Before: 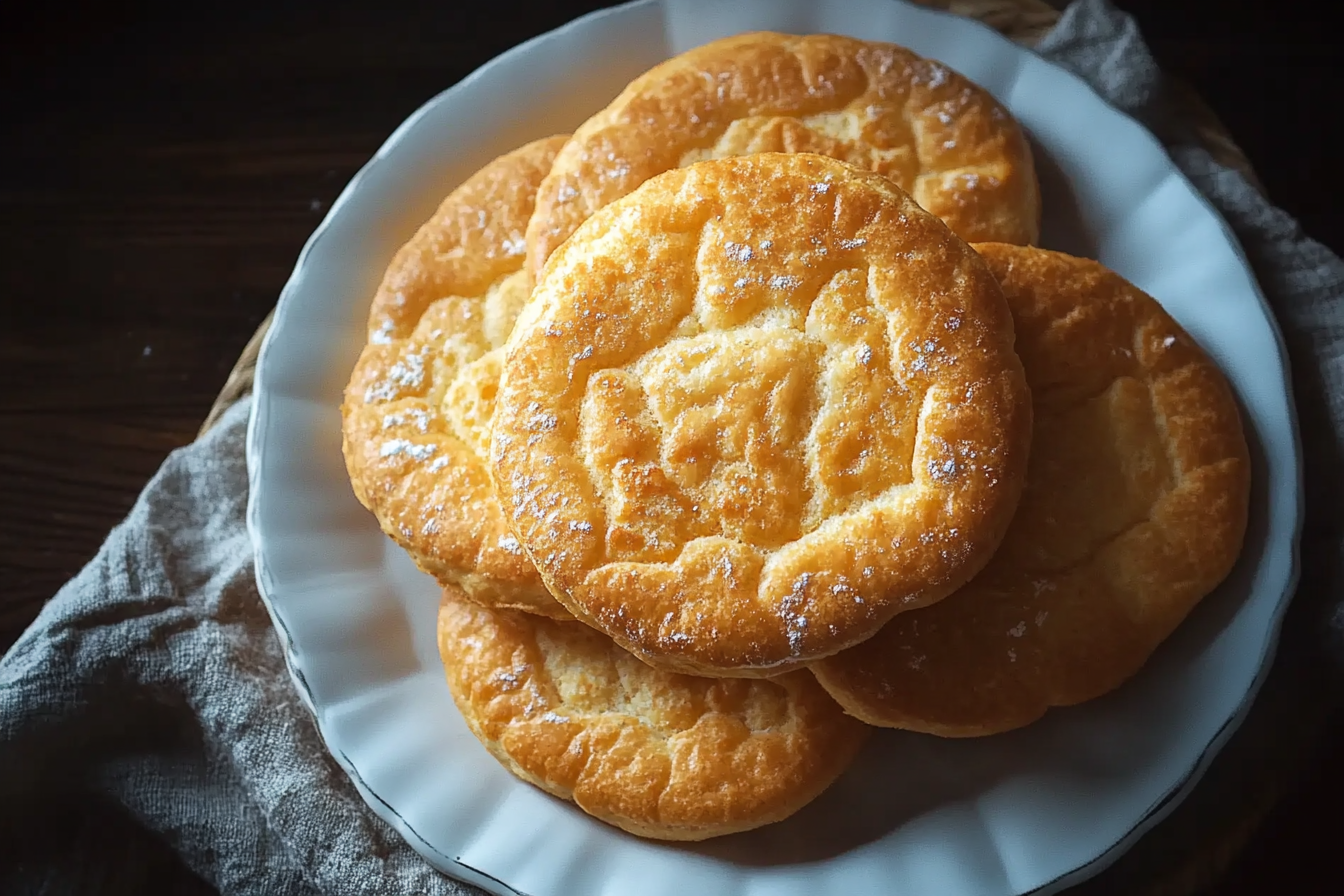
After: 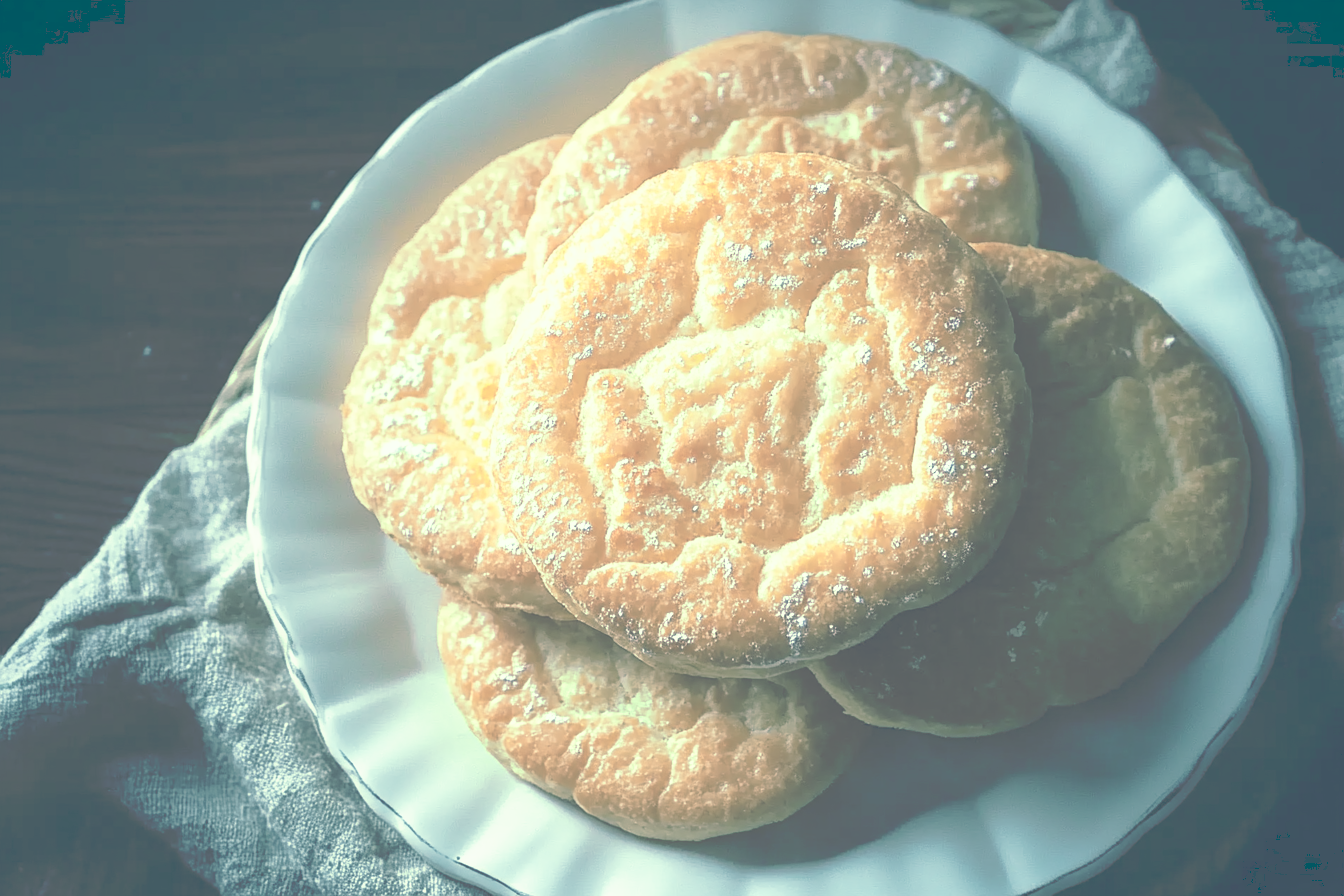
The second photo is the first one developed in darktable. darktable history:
tone curve: curves: ch0 [(0, 0) (0.003, 0.326) (0.011, 0.332) (0.025, 0.352) (0.044, 0.378) (0.069, 0.4) (0.1, 0.416) (0.136, 0.432) (0.177, 0.468) (0.224, 0.509) (0.277, 0.554) (0.335, 0.6) (0.399, 0.642) (0.468, 0.693) (0.543, 0.753) (0.623, 0.818) (0.709, 0.897) (0.801, 0.974) (0.898, 0.991) (1, 1)], preserve colors none
color look up table: target L [95.97, 82.31, 94.92, 76.68, 94.97, 71.65, 71.6, 60.13, 63.27, 50.9, 49.59, 46.4, 35.18, 19.85, 200.32, 94.76, 82.63, 96.26, 67.1, 70.78, 68.32, 64.2, 55.09, 58.04, 51.8, 45.84, 49.73, 17.96, 26.06, 83.65, 72.44, 73.75, 61.56, 59.75, 49.24, 39.91, 28.81, 39.8, 23.17, 34.43, 13.75, 20.06, 17.01, 0.698, 73.84, 81.13, 68.33, 54.19, 26.33], target a [-43.63, -11.96, -55.67, -32.83, -54.13, -59.03, -21.7, -69.83, -29.54, -53.53, -14.67, -28.41, -46.03, -30.54, 0, -59.84, -10.93, -43.88, 20.22, 15.27, 8.794, -1.63, 38.49, 11.32, 28.3, 50.54, 26.61, 34.78, -3.878, -1.281, 16.06, -14.61, 37.92, 18.89, -29.34, 72.47, 58.73, -0.287, 45.63, -15.59, 30.81, 12.77, -0.098, 2.942, -46.68, -17.69, -50.76, -21.92, -17.38], target b [33.82, 25.2, 64.51, 35.3, 38.33, 12.24, 63.18, 54.51, 19.75, 2.38, 4.553, 33.3, 25.64, 10.64, 0, 91.48, 29.76, 36.31, 12.33, 7.232, 48.88, 10, 46.4, 20.12, 29.29, 9.553, -0.942, 2.392, 10.98, 12.14, -3.34, -3.046, -20.16, -10.16, -36.23, -20.32, -59.18, -13.57, -44.35, -4.38, -22.46, -49.46, -31.01, -23.37, -1.538, 8.918, -9.687, -17.64, -21.49], num patches 49
